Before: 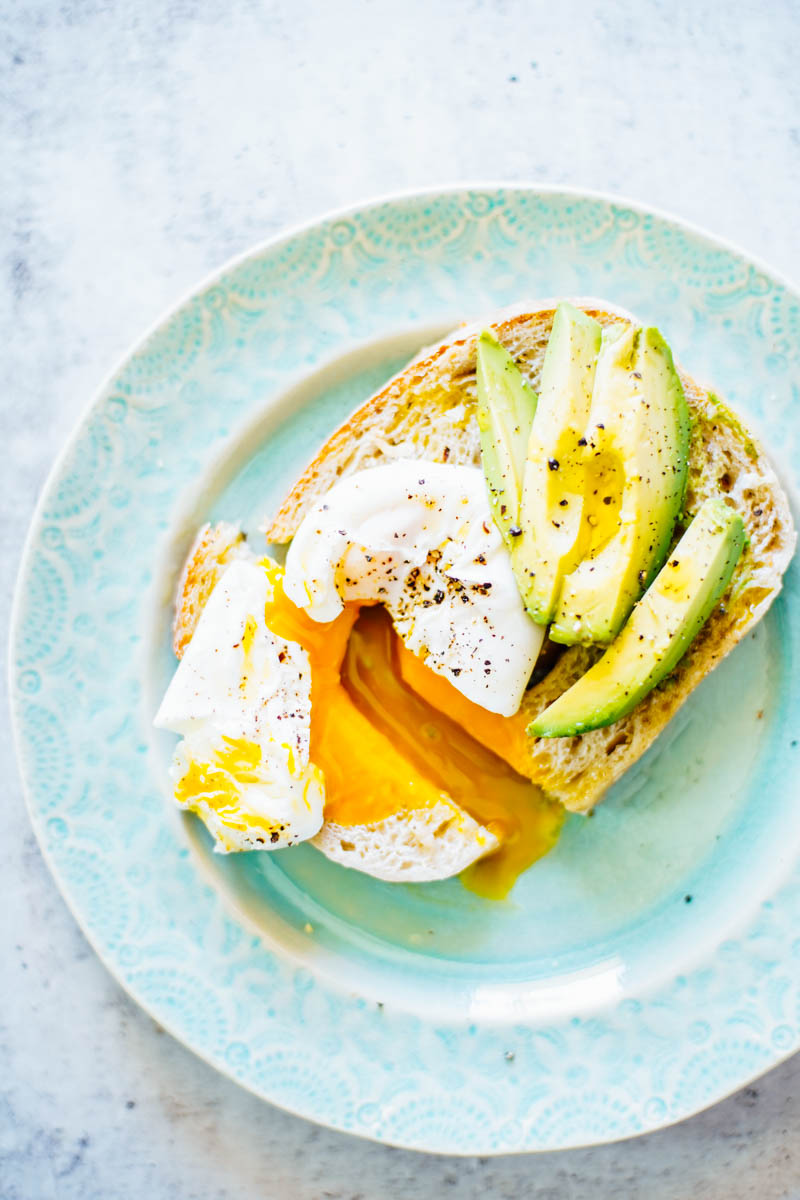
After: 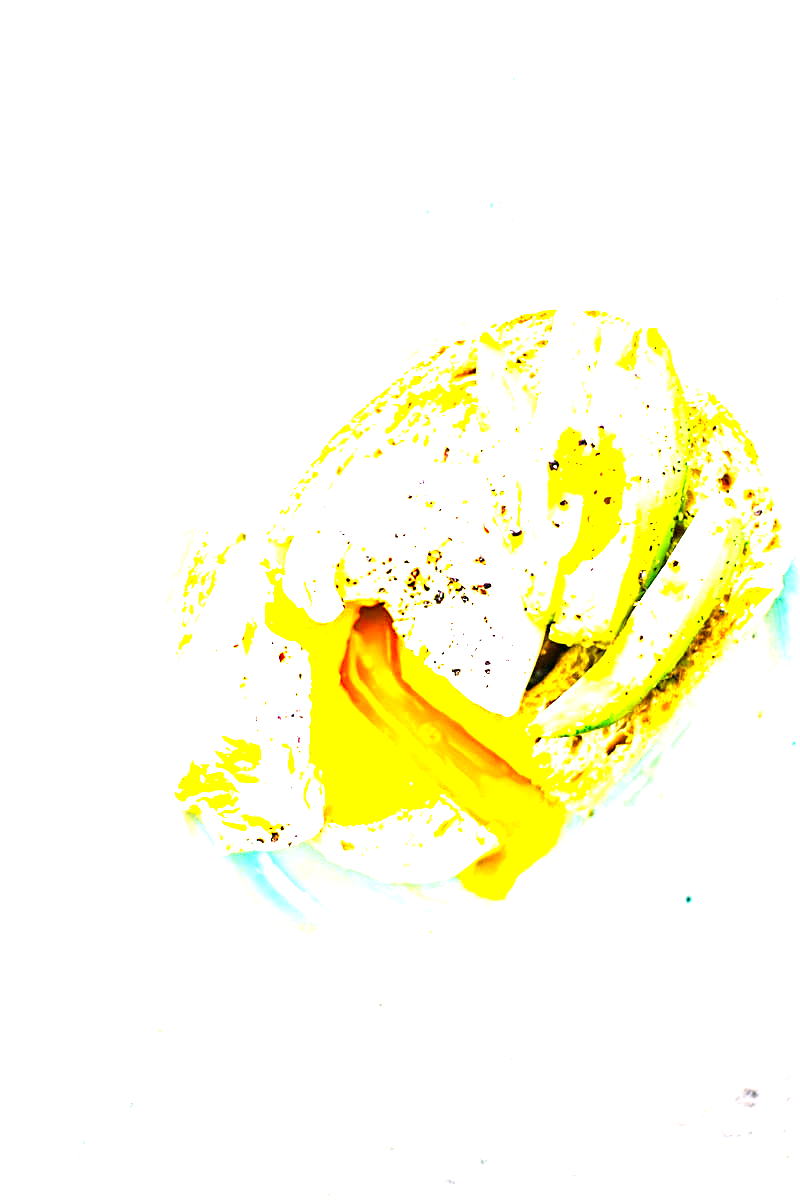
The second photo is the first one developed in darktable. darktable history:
exposure: exposure 0.943 EV, compensate highlight preservation false
sharpen: on, module defaults
color correction: highlights a* 4.02, highlights b* 4.98, shadows a* -7.55, shadows b* 4.98
levels: levels [0, 0.352, 0.703]
